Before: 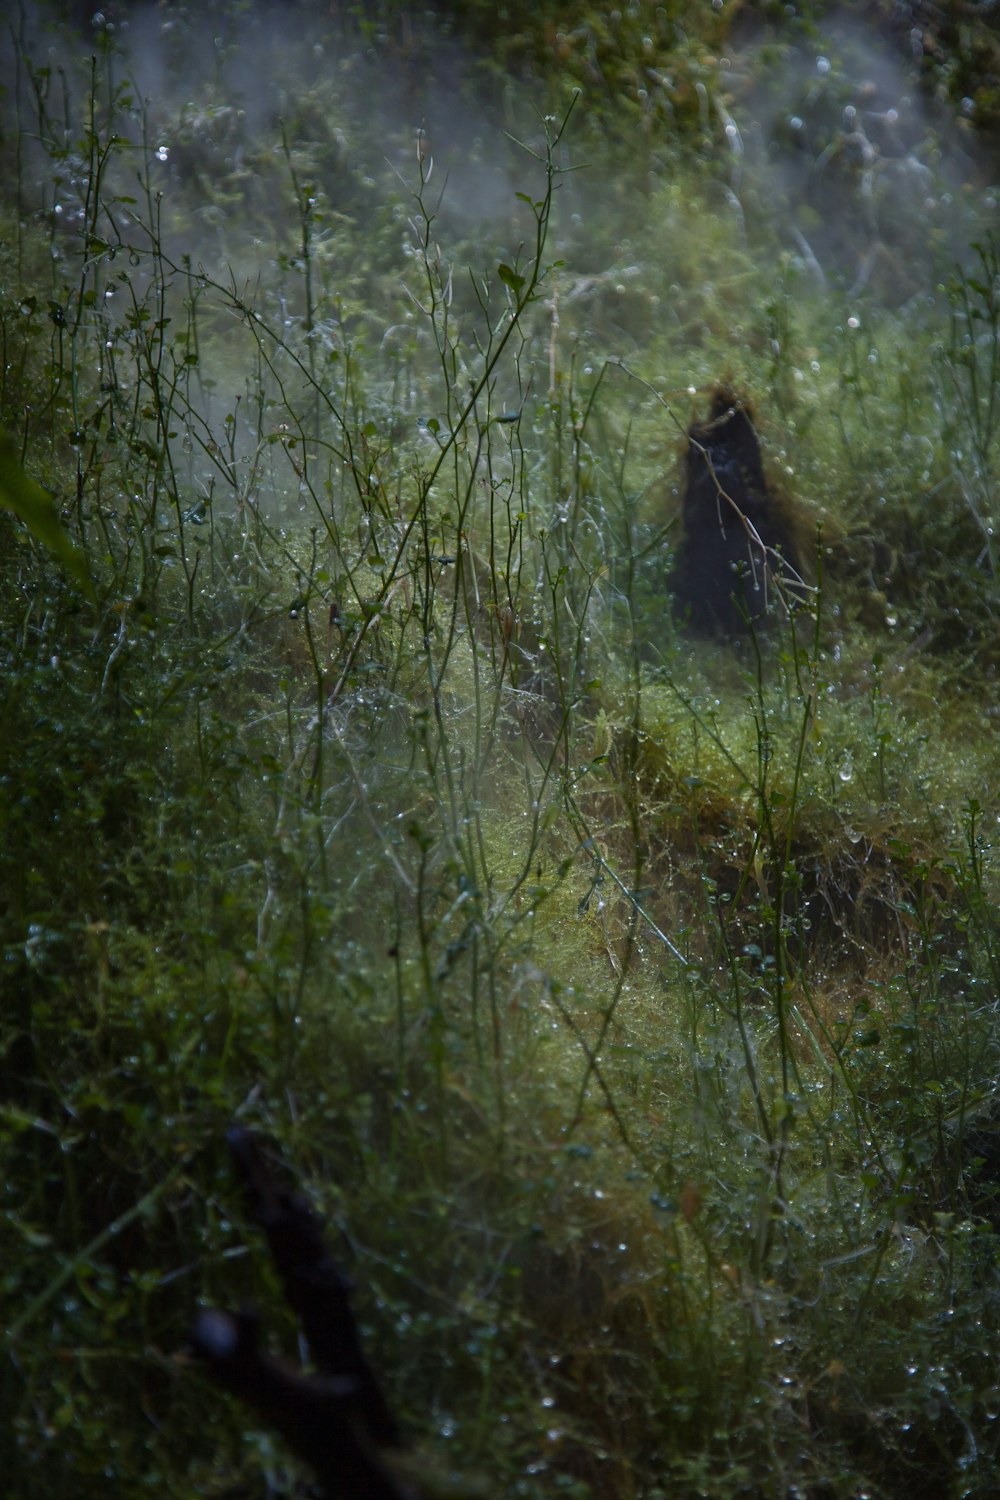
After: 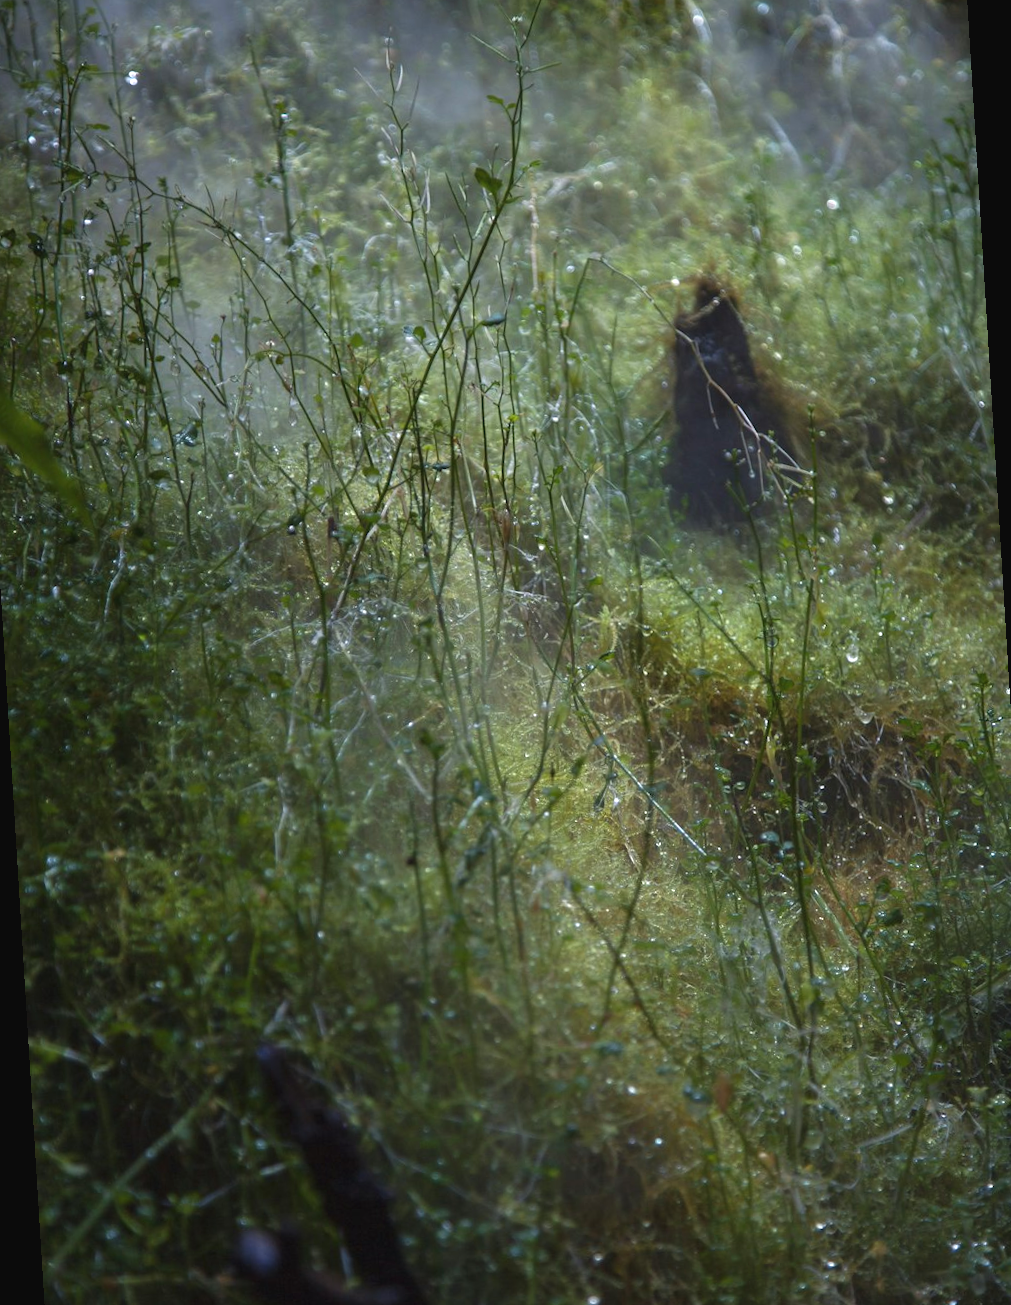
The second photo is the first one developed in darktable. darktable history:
exposure: black level correction -0.002, exposure 0.708 EV, compensate exposure bias true, compensate highlight preservation false
rotate and perspective: rotation -3.52°, crop left 0.036, crop right 0.964, crop top 0.081, crop bottom 0.919
